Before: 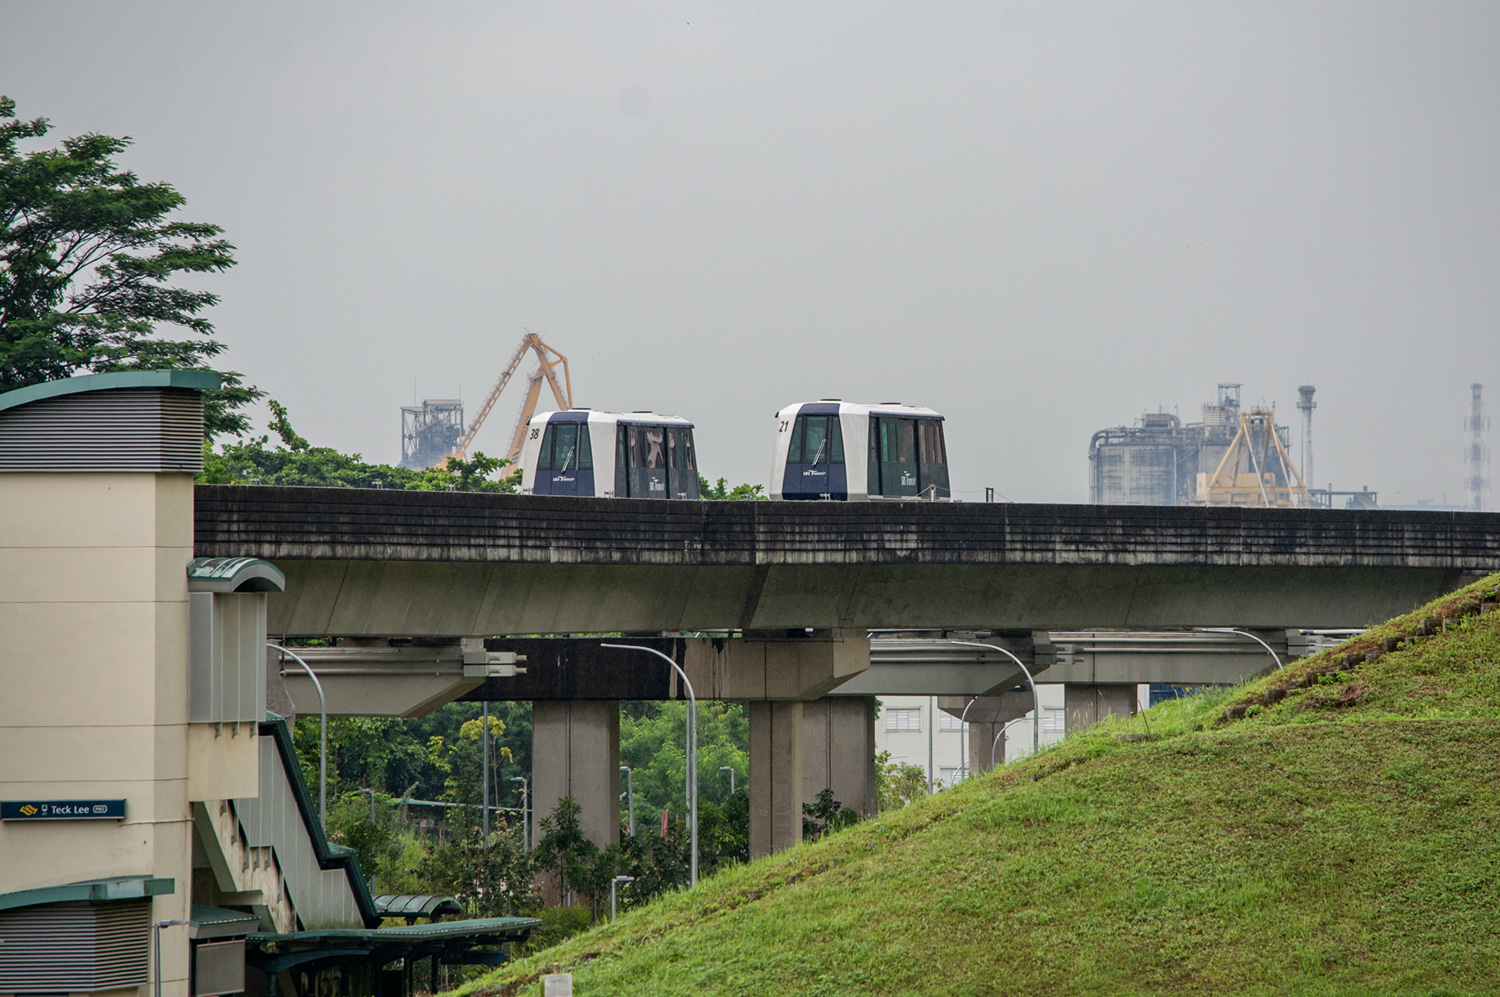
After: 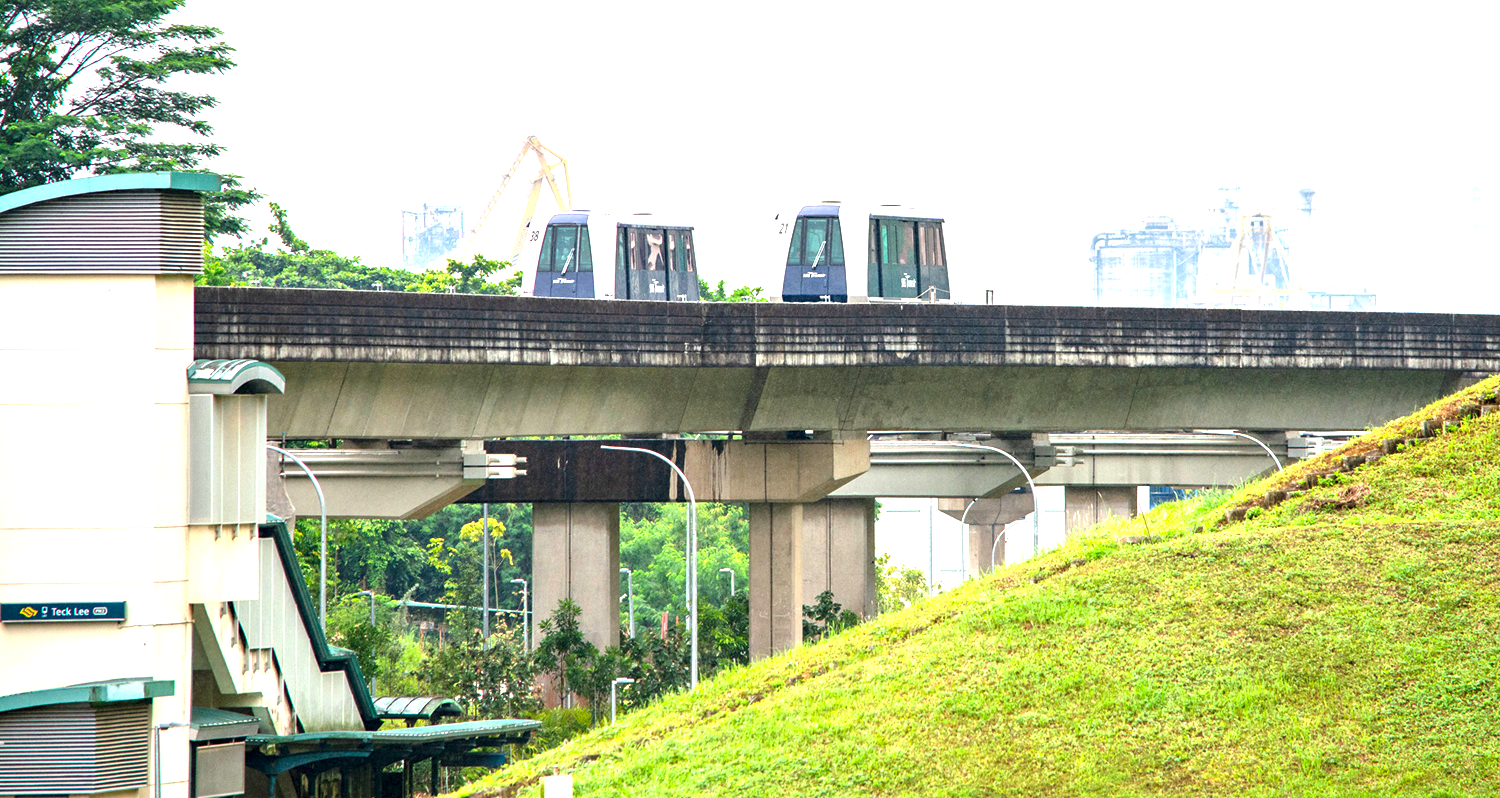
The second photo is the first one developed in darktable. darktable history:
crop and rotate: top 19.931%
exposure: exposure 1.994 EV, compensate highlight preservation false
